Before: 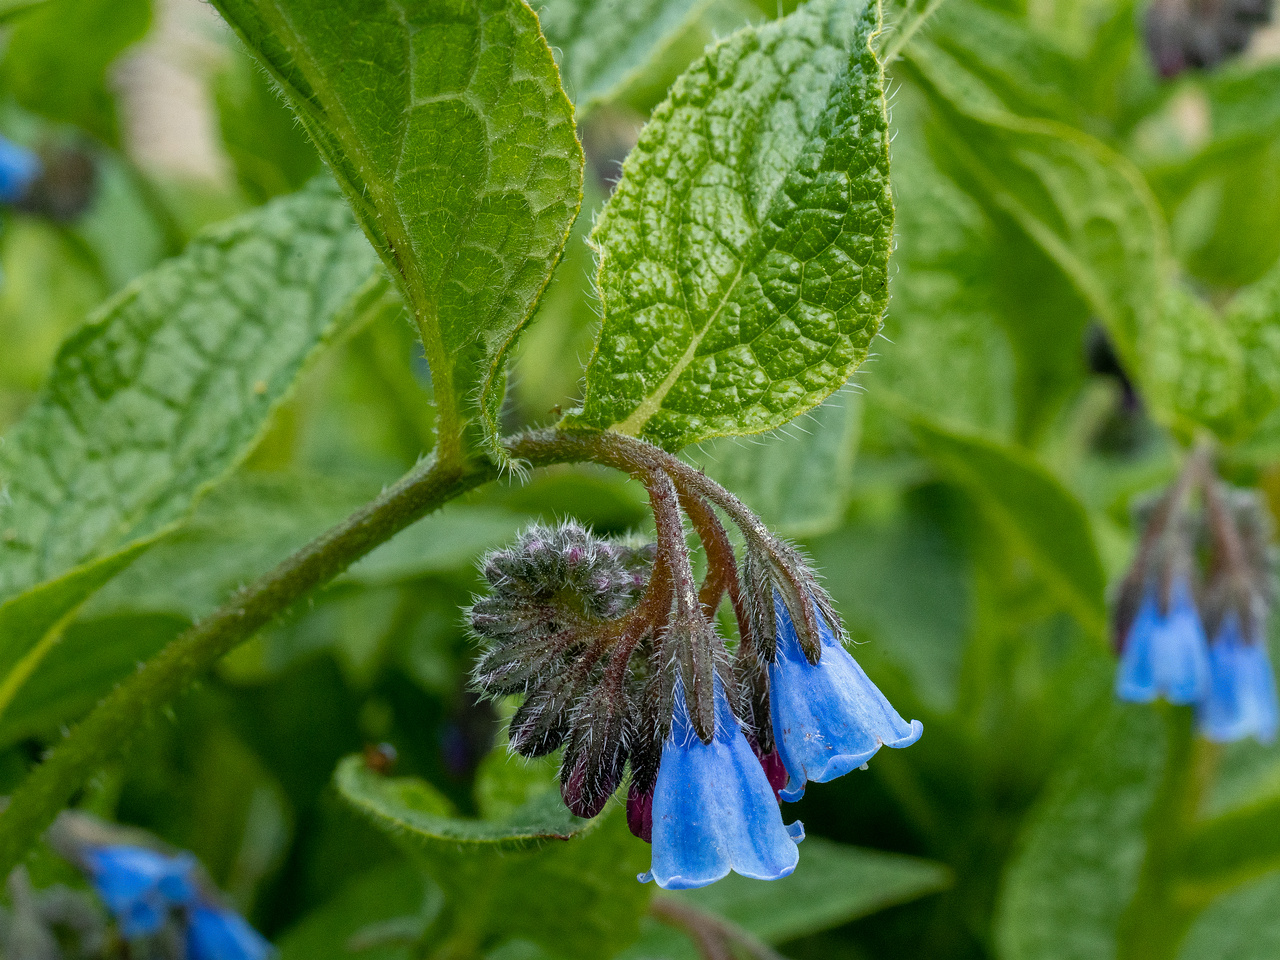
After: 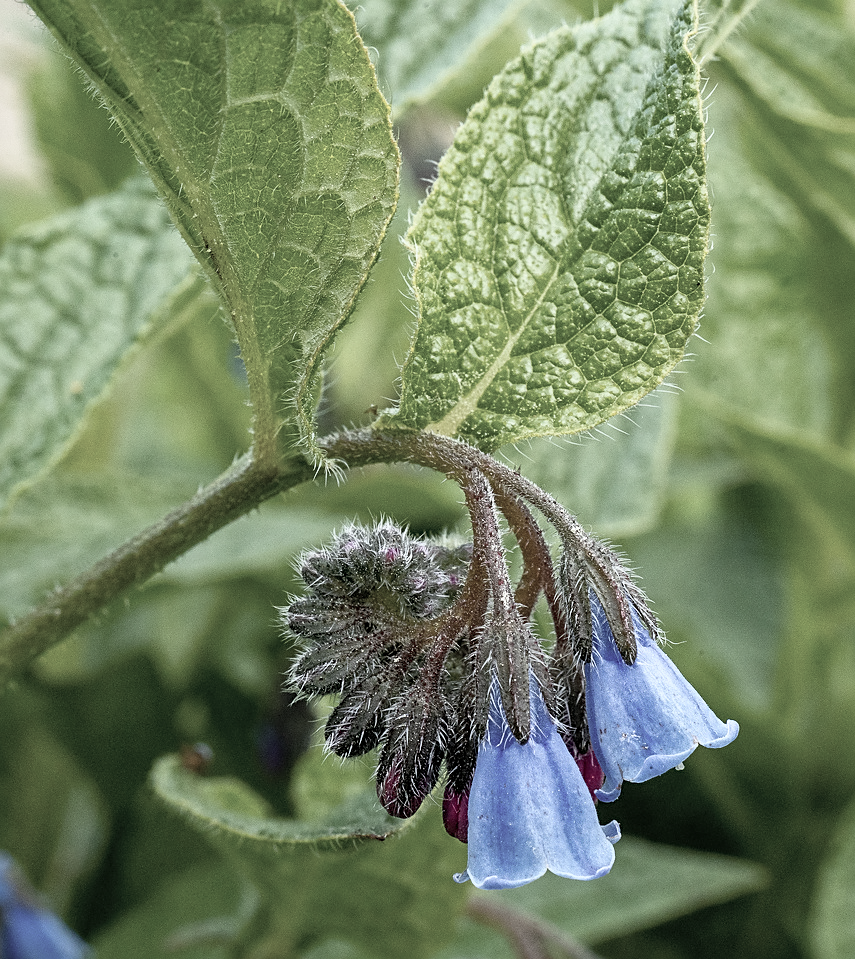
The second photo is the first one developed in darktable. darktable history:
crop and rotate: left 14.436%, right 18.758%
sharpen: on, module defaults
base curve: curves: ch0 [(0, 0) (0.579, 0.807) (1, 1)]
color zones: curves: ch0 [(0, 0.6) (0.129, 0.508) (0.193, 0.483) (0.429, 0.5) (0.571, 0.5) (0.714, 0.5) (0.857, 0.5) (1, 0.6)]; ch1 [(0, 0.481) (0.112, 0.245) (0.213, 0.223) (0.429, 0.233) (0.571, 0.231) (0.683, 0.242) (0.857, 0.296) (1, 0.481)]
